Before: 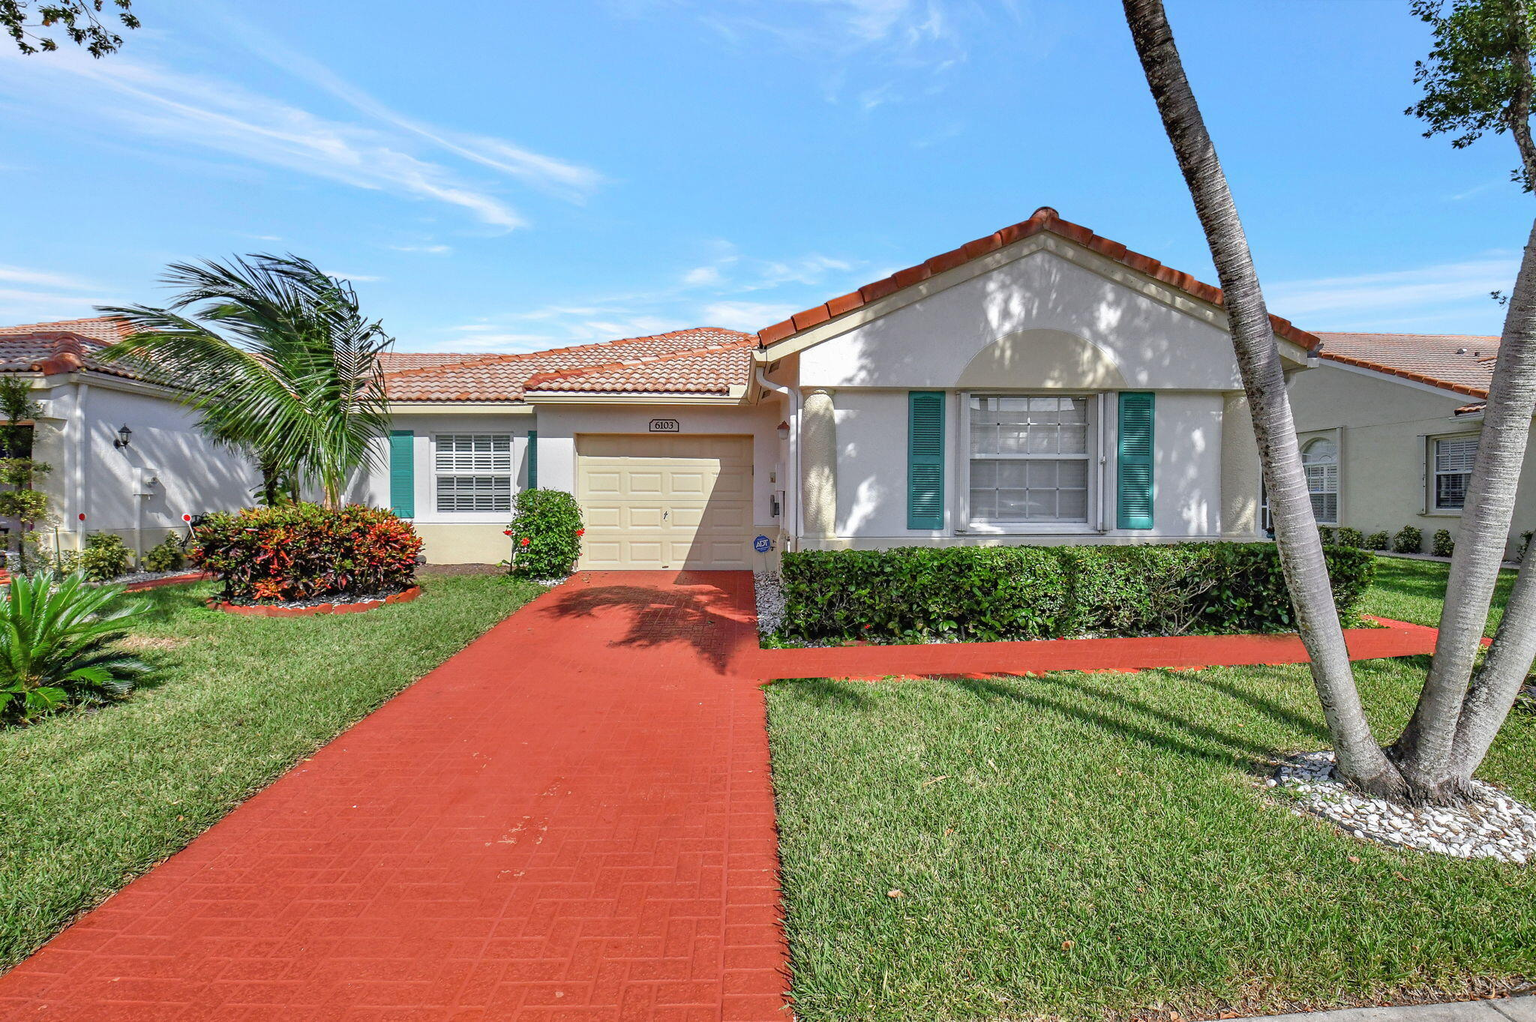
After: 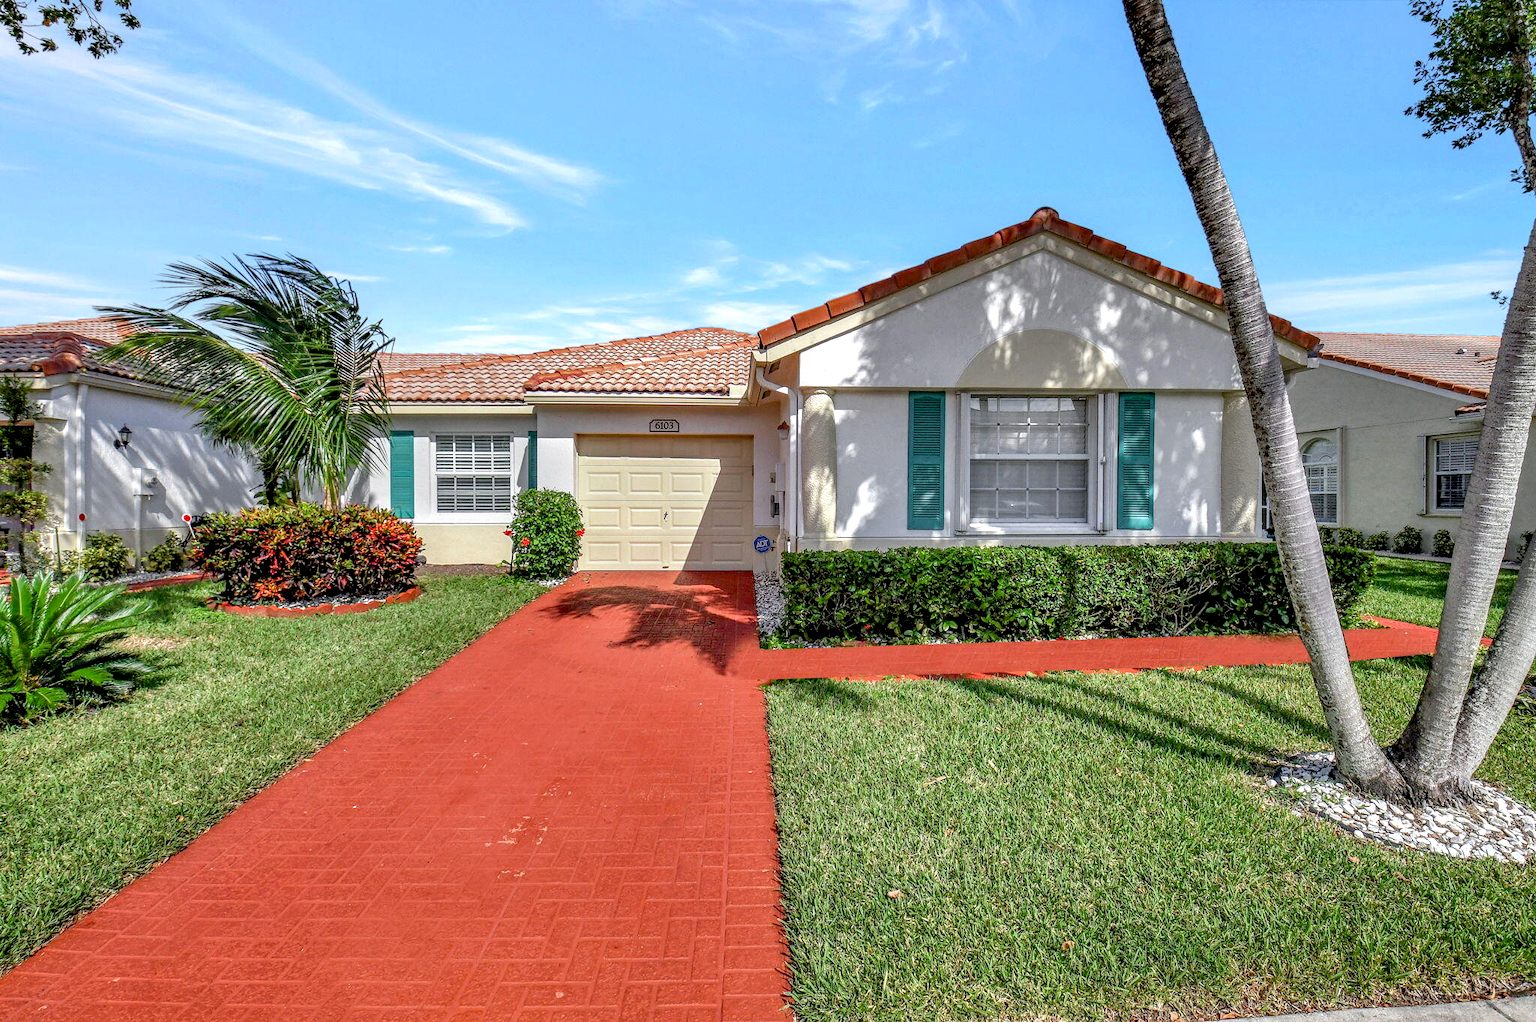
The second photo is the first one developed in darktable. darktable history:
exposure: black level correction 0.009, exposure 0.117 EV, compensate highlight preservation false
local contrast: detail 130%
